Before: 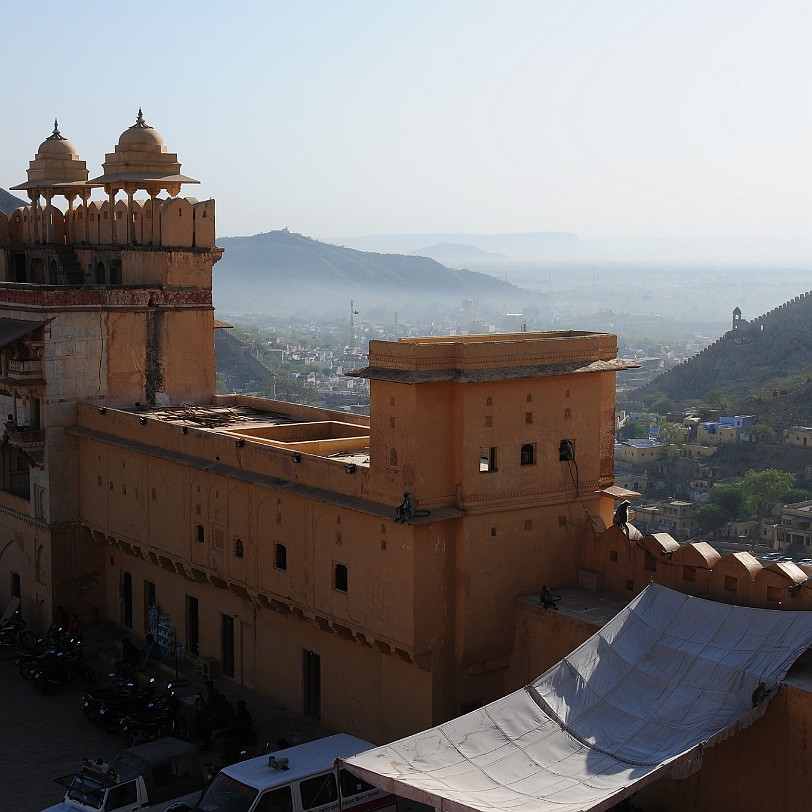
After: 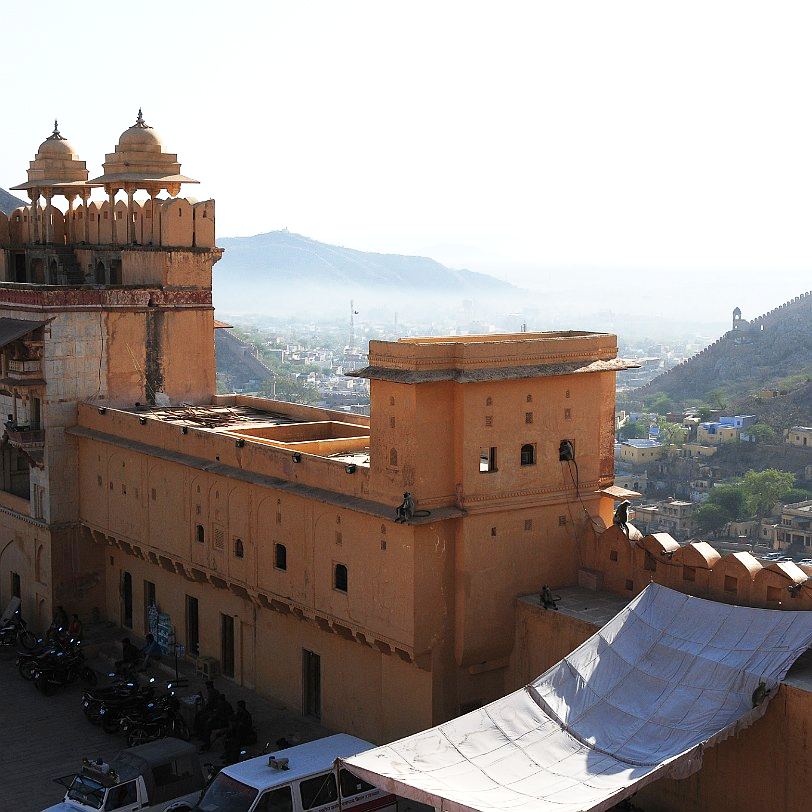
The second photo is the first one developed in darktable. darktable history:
base curve: curves: ch0 [(0, 0) (0.579, 0.807) (1, 1)], preserve colors none
exposure: exposure 0.6 EV, compensate highlight preservation false
